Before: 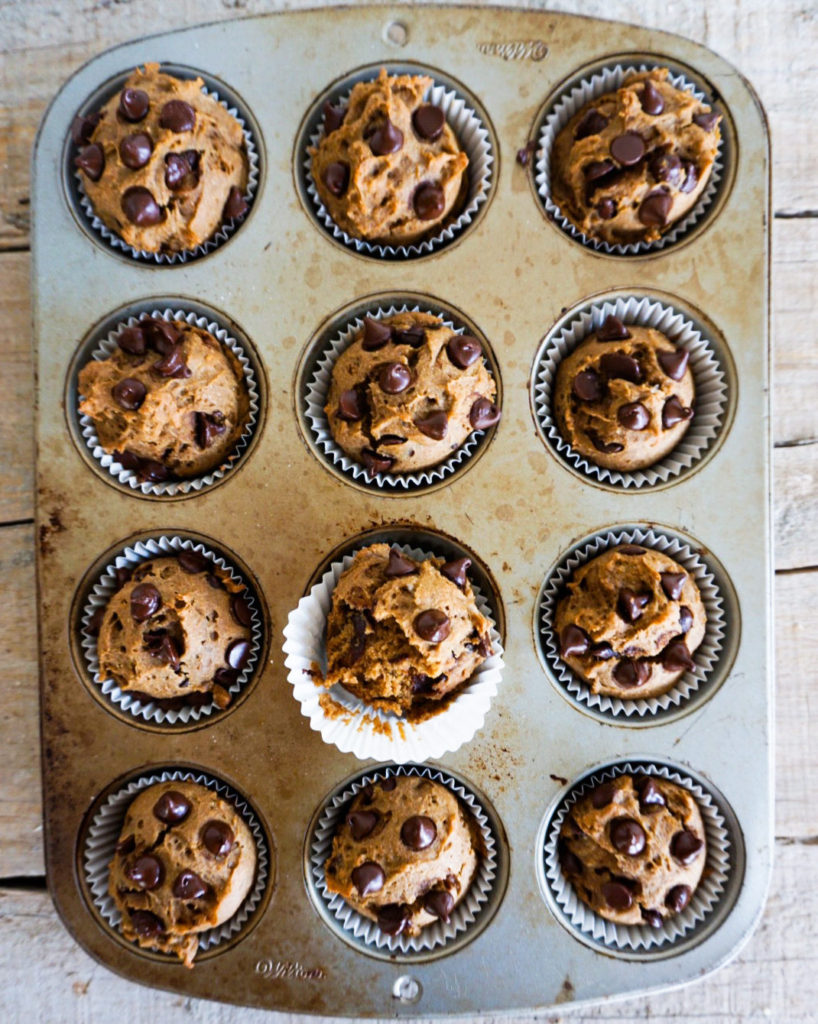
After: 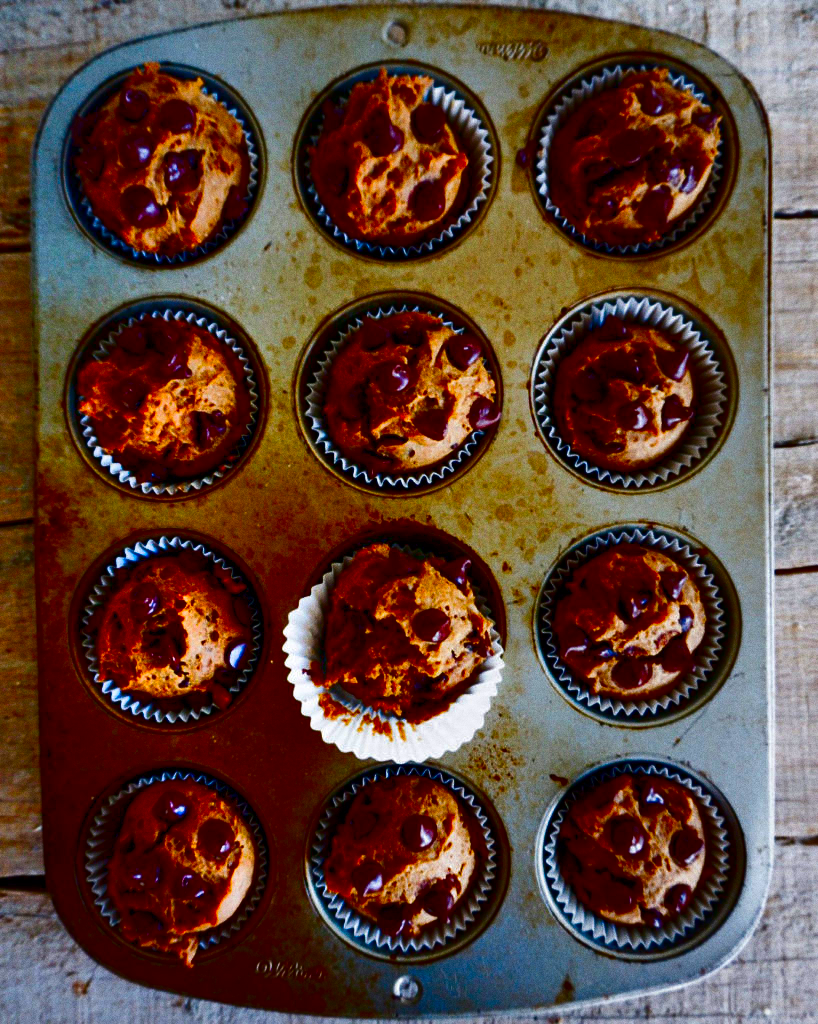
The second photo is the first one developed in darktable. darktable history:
shadows and highlights: soften with gaussian
grain: coarseness 0.47 ISO
contrast brightness saturation: brightness -1, saturation 1
